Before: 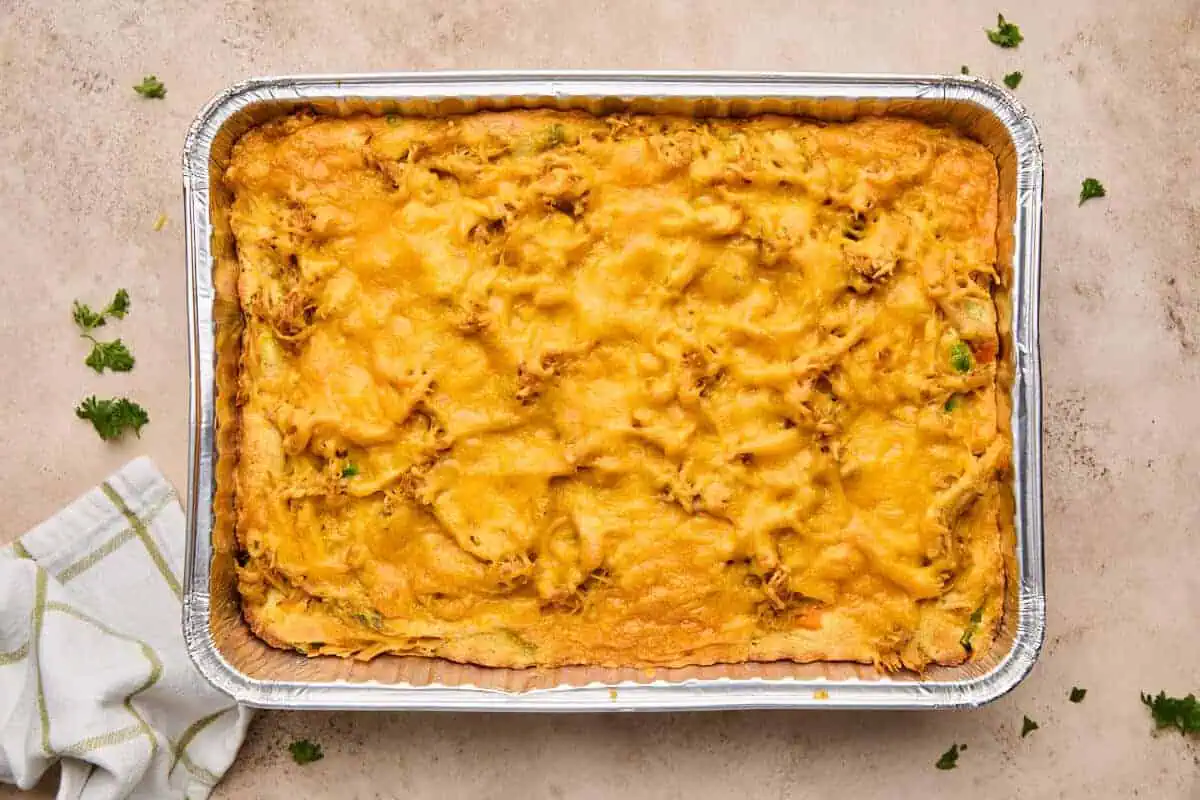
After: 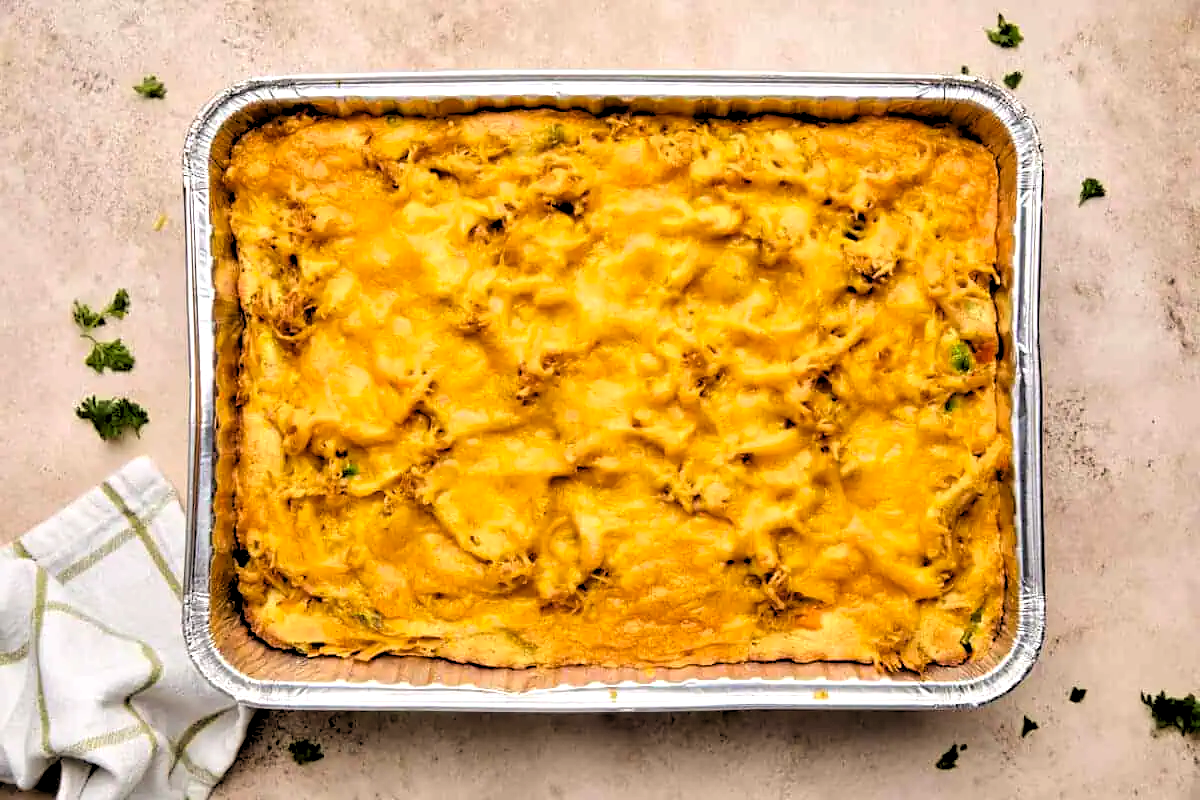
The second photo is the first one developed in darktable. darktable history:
color balance: contrast 8.5%, output saturation 105%
rgb levels: levels [[0.034, 0.472, 0.904], [0, 0.5, 1], [0, 0.5, 1]]
contrast brightness saturation: saturation -0.05
